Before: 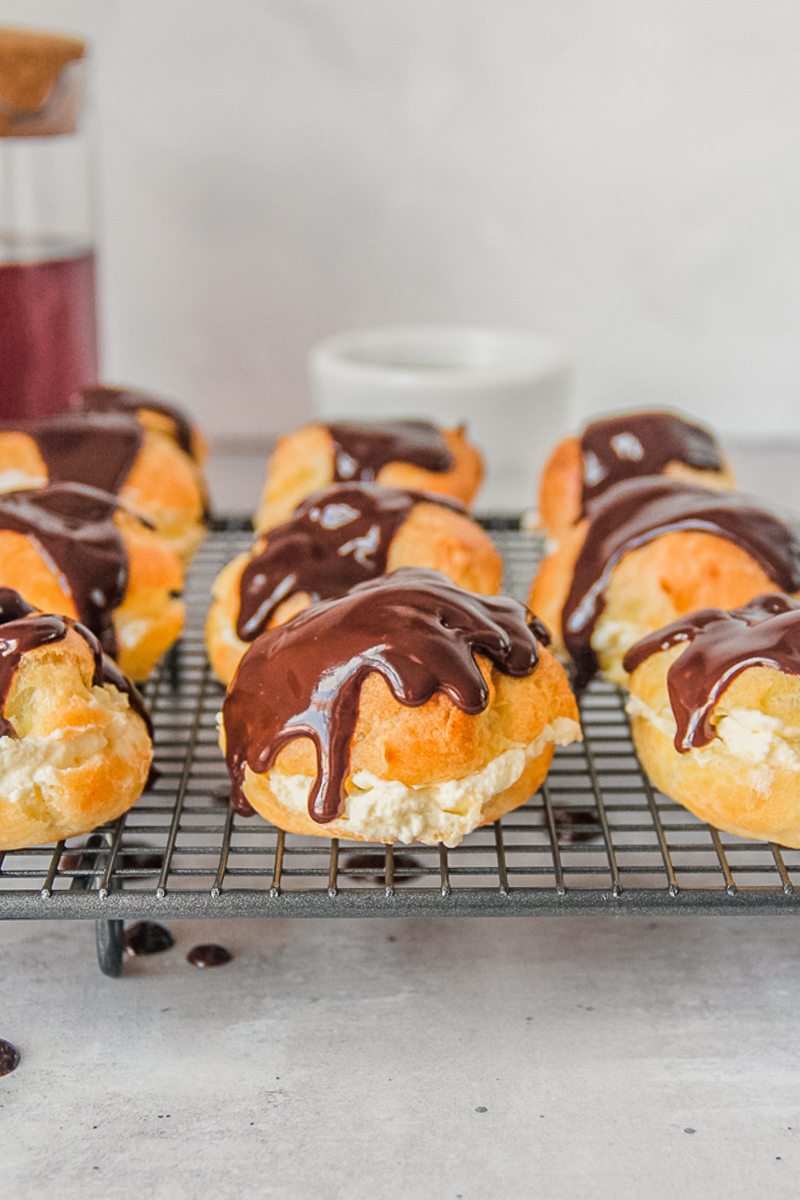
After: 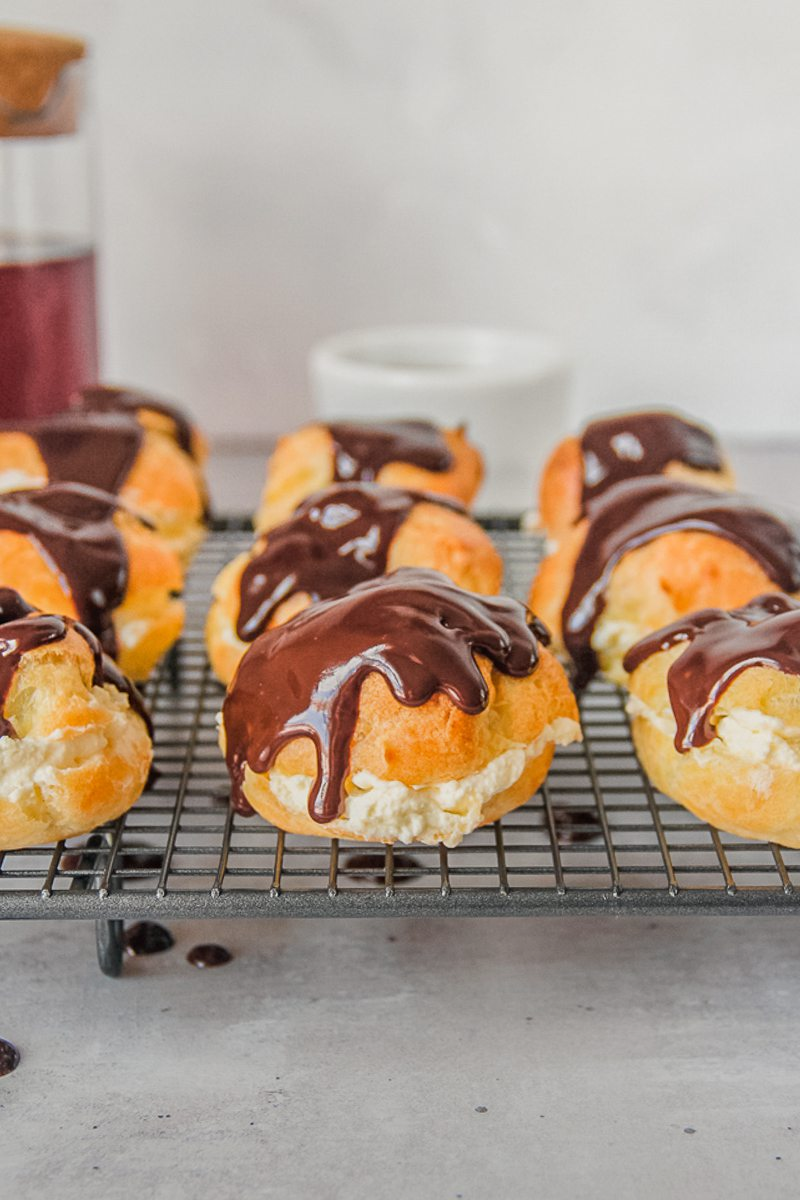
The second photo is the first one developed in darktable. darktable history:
graduated density: rotation -180°, offset 24.95
bloom: size 15%, threshold 97%, strength 7%
